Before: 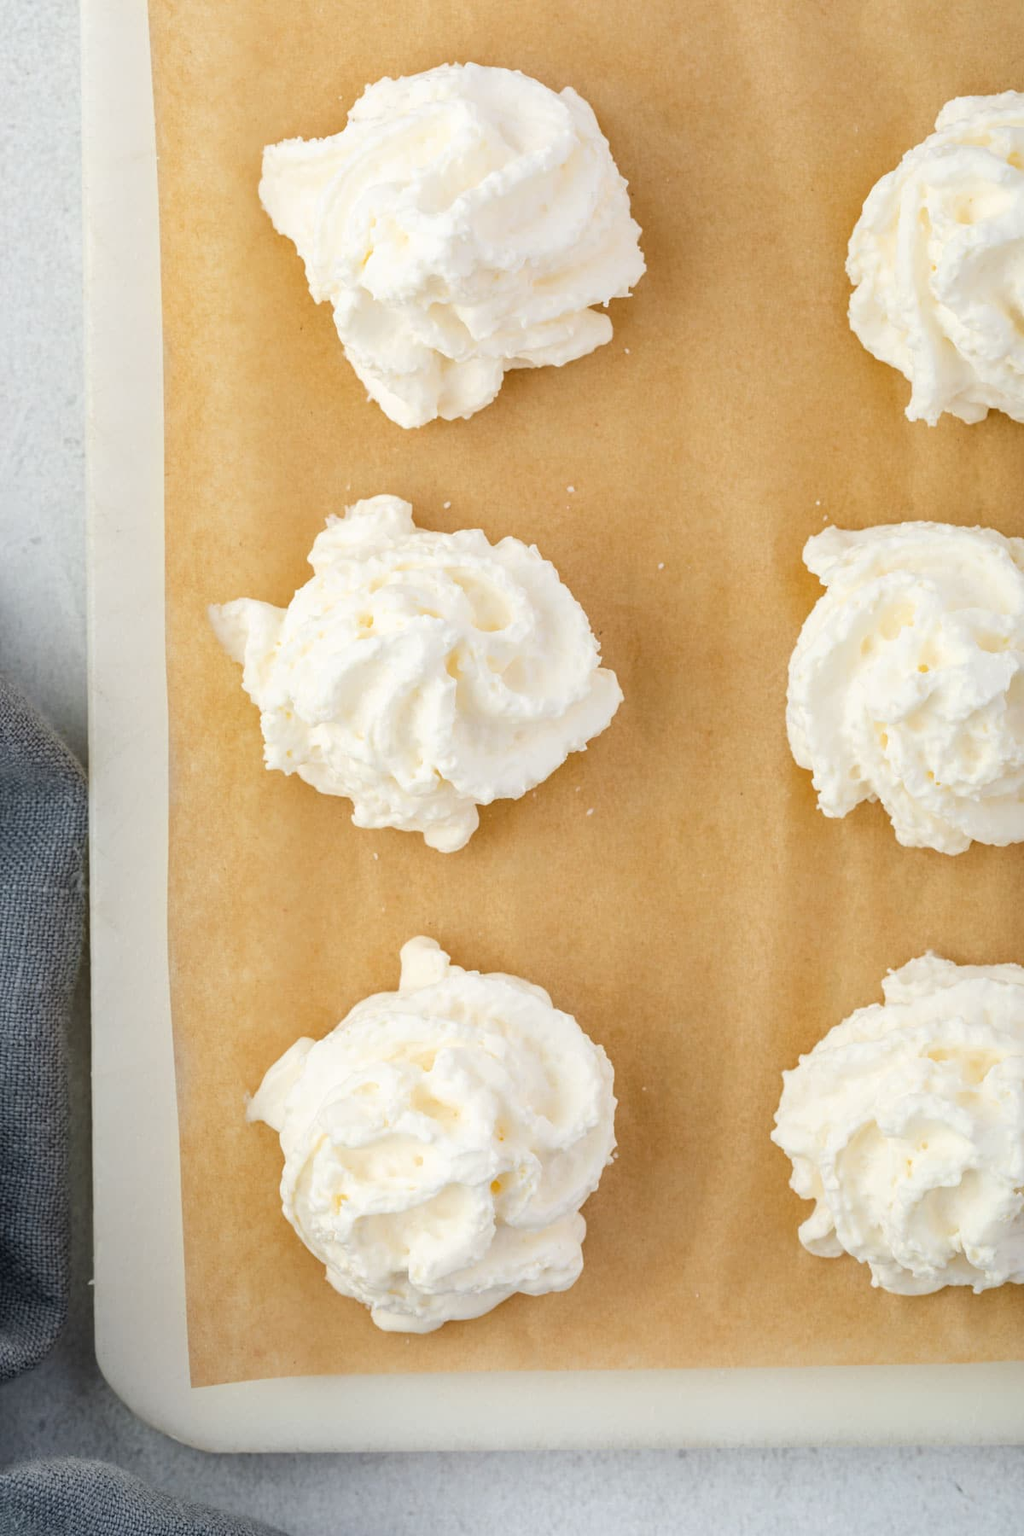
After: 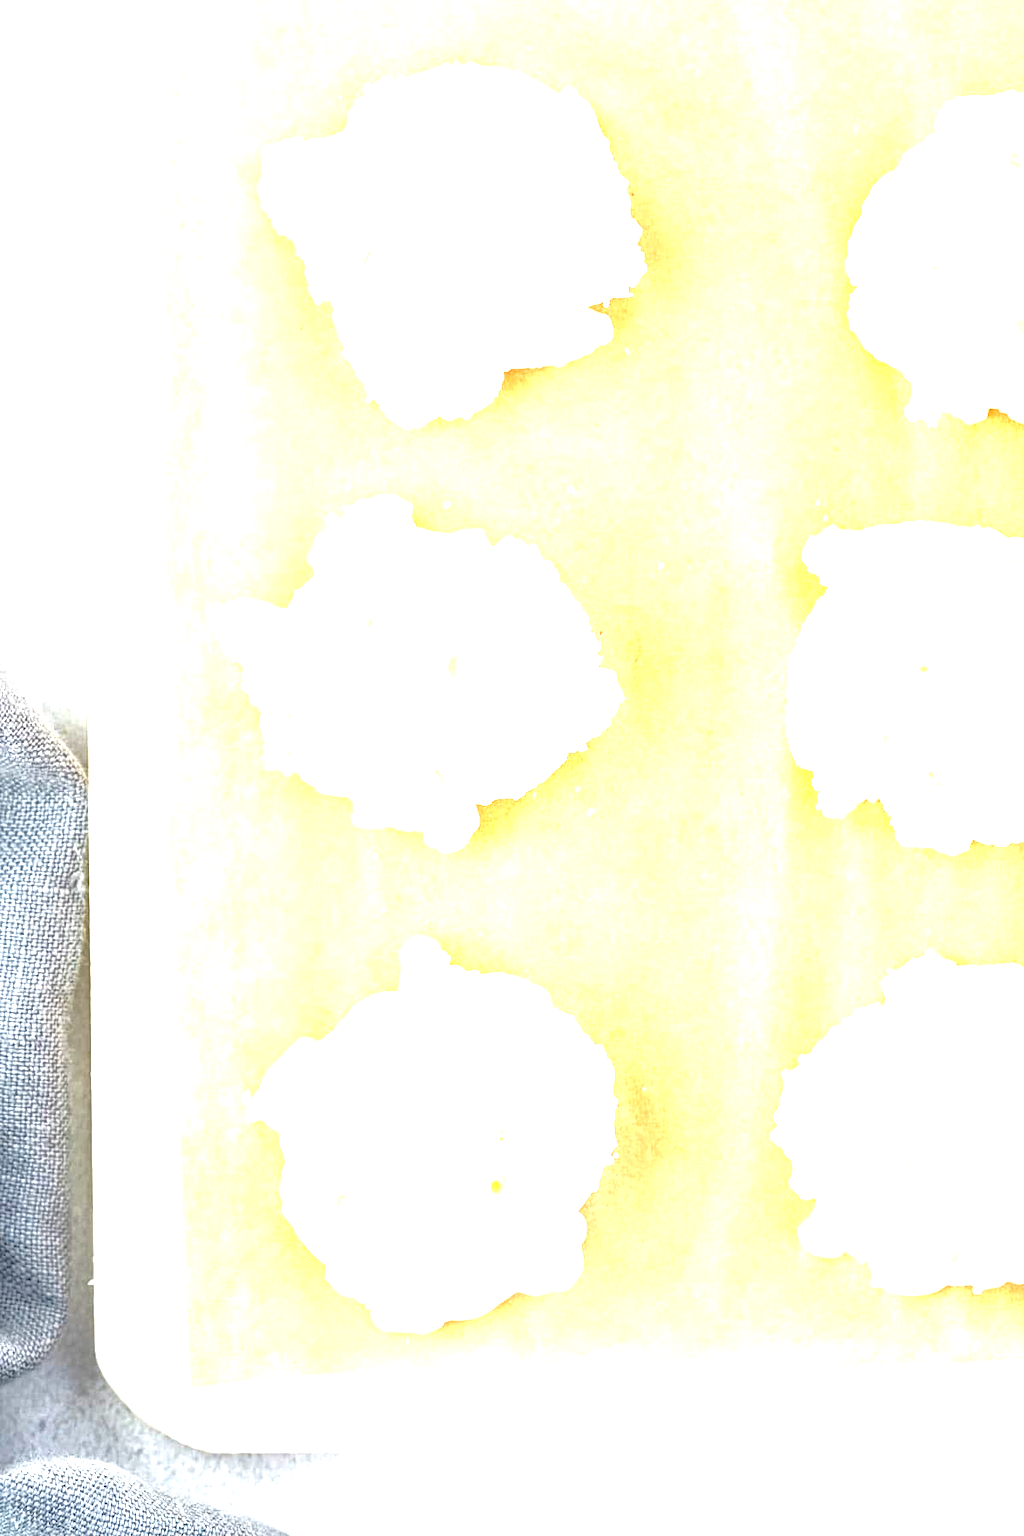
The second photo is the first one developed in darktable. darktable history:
exposure: black level correction 0, exposure 2.3 EV, compensate highlight preservation false
sharpen: amount 0.216
tone equalizer: -7 EV 0.15 EV, -6 EV 0.612 EV, -5 EV 1.12 EV, -4 EV 1.37 EV, -3 EV 1.17 EV, -2 EV 0.6 EV, -1 EV 0.151 EV, mask exposure compensation -0.506 EV
local contrast: detail 130%
